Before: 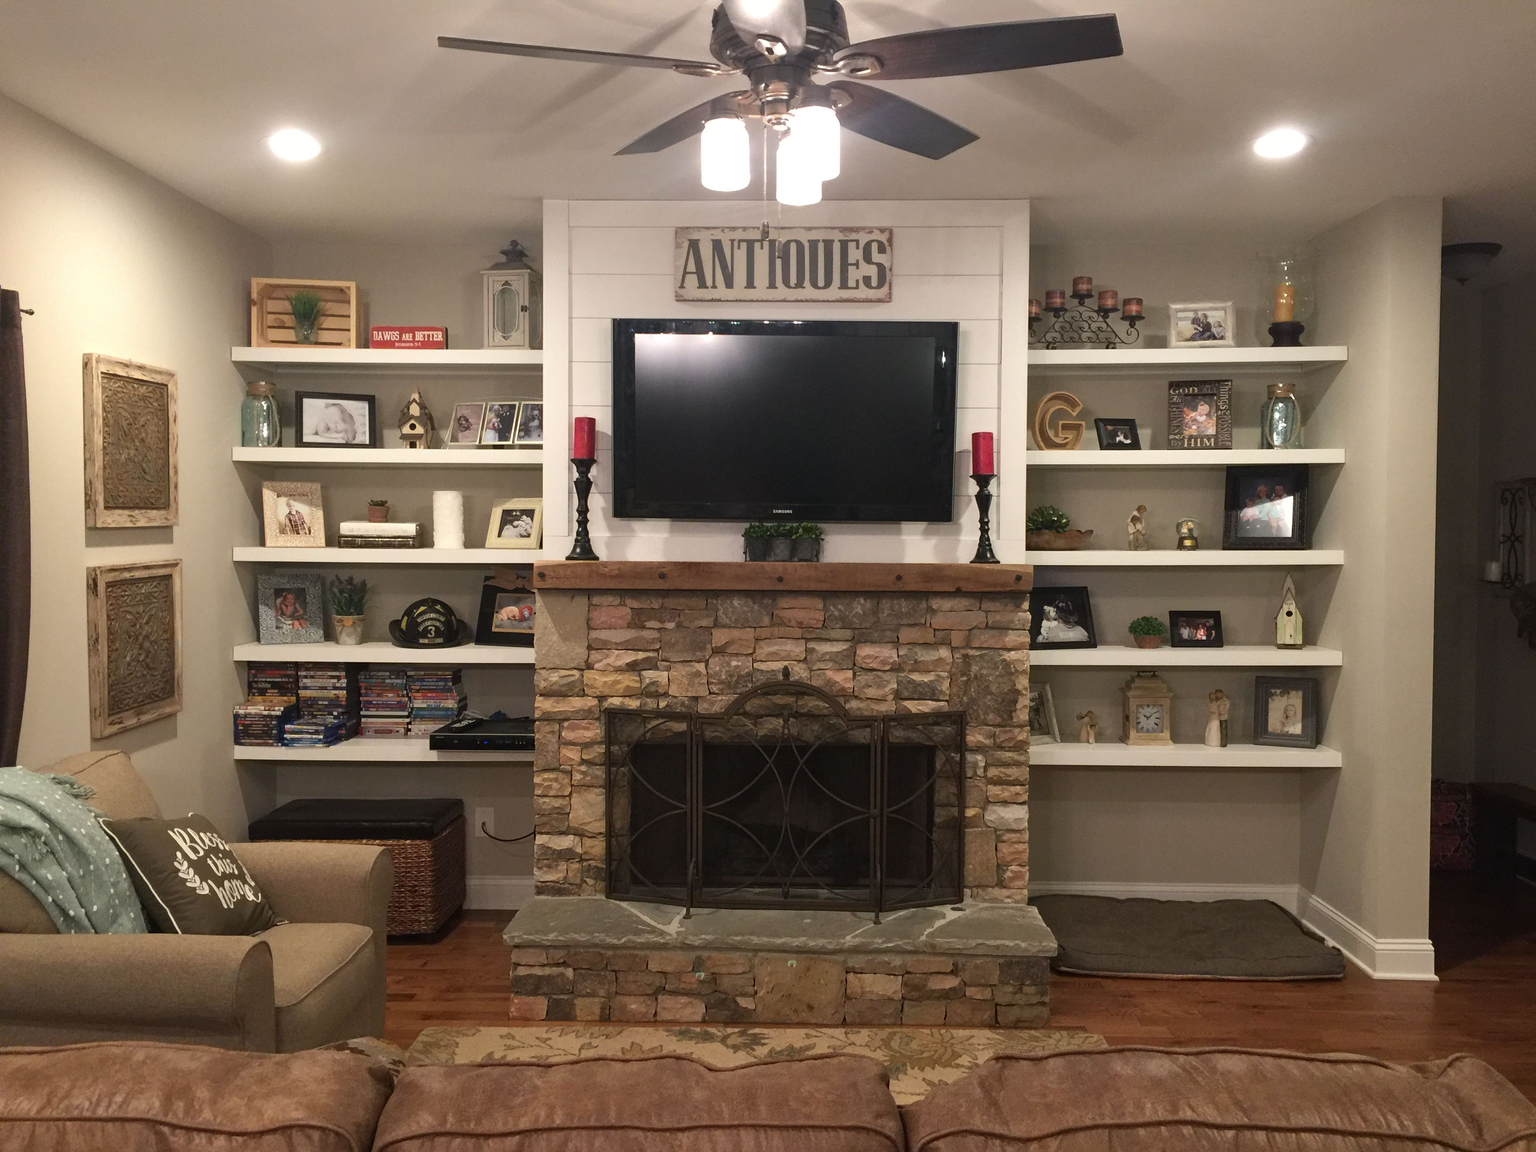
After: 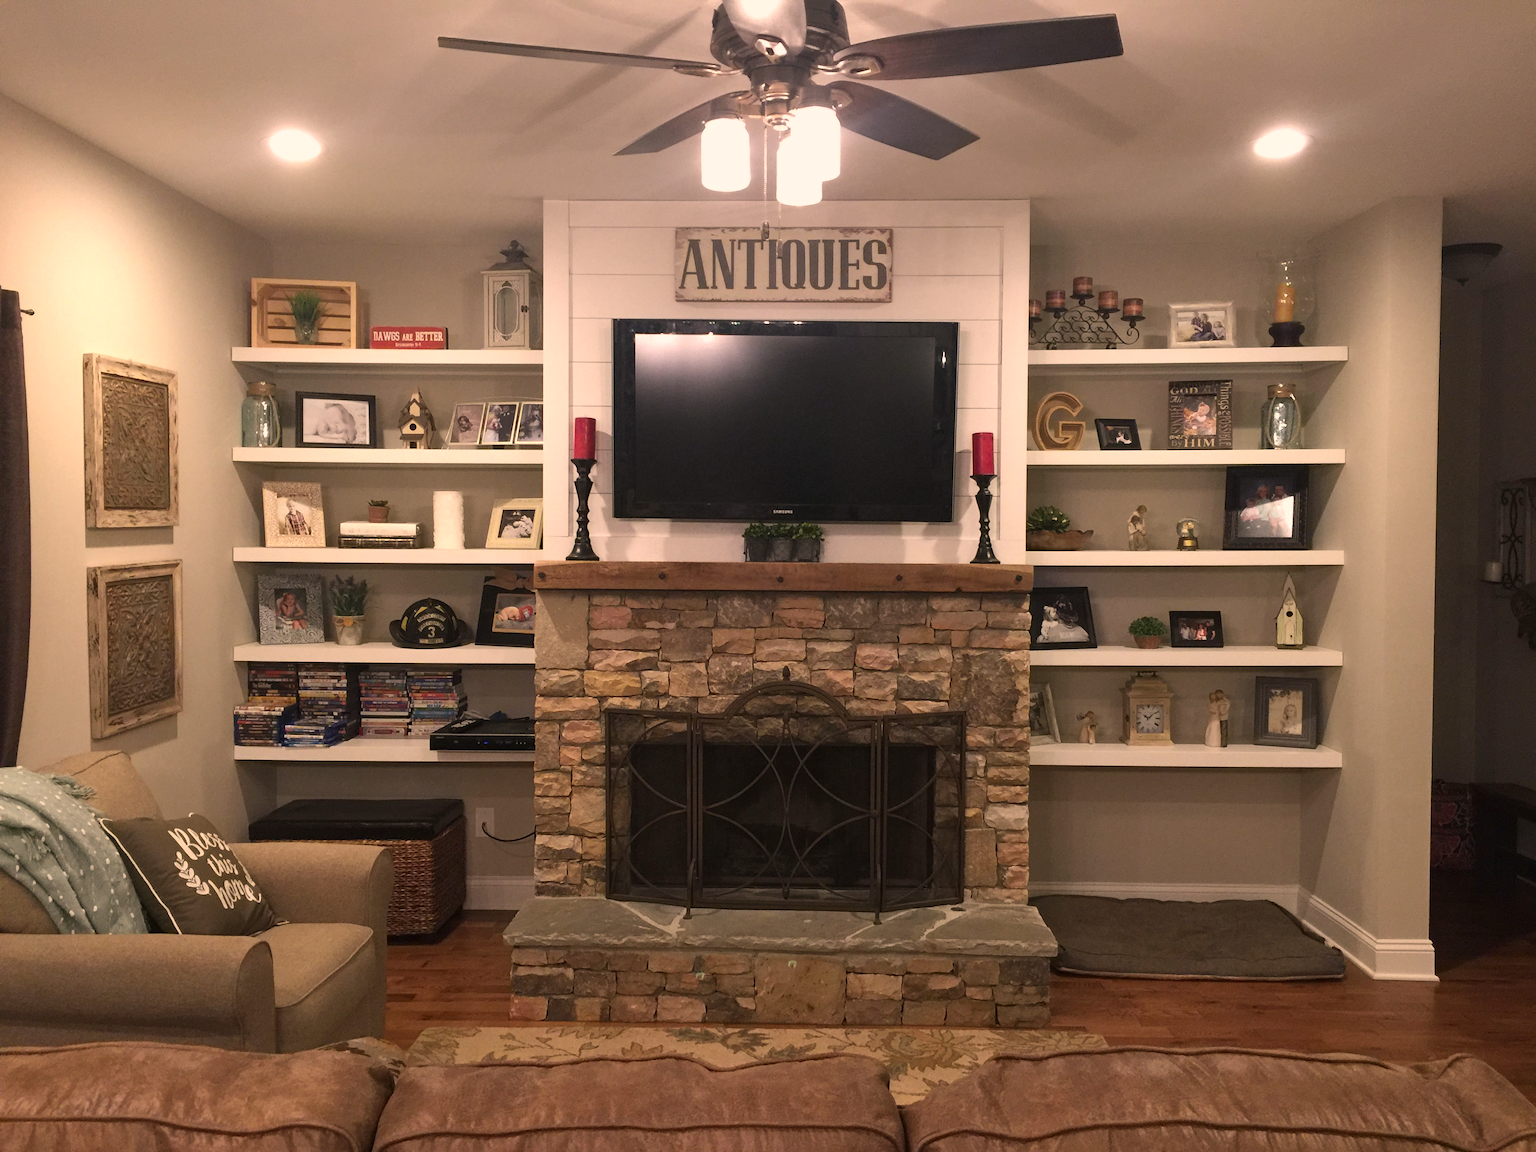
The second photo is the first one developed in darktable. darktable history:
tone equalizer: on, module defaults
color correction: highlights a* 11.96, highlights b* 11.58
contrast brightness saturation: contrast 0.01, saturation -0.05
